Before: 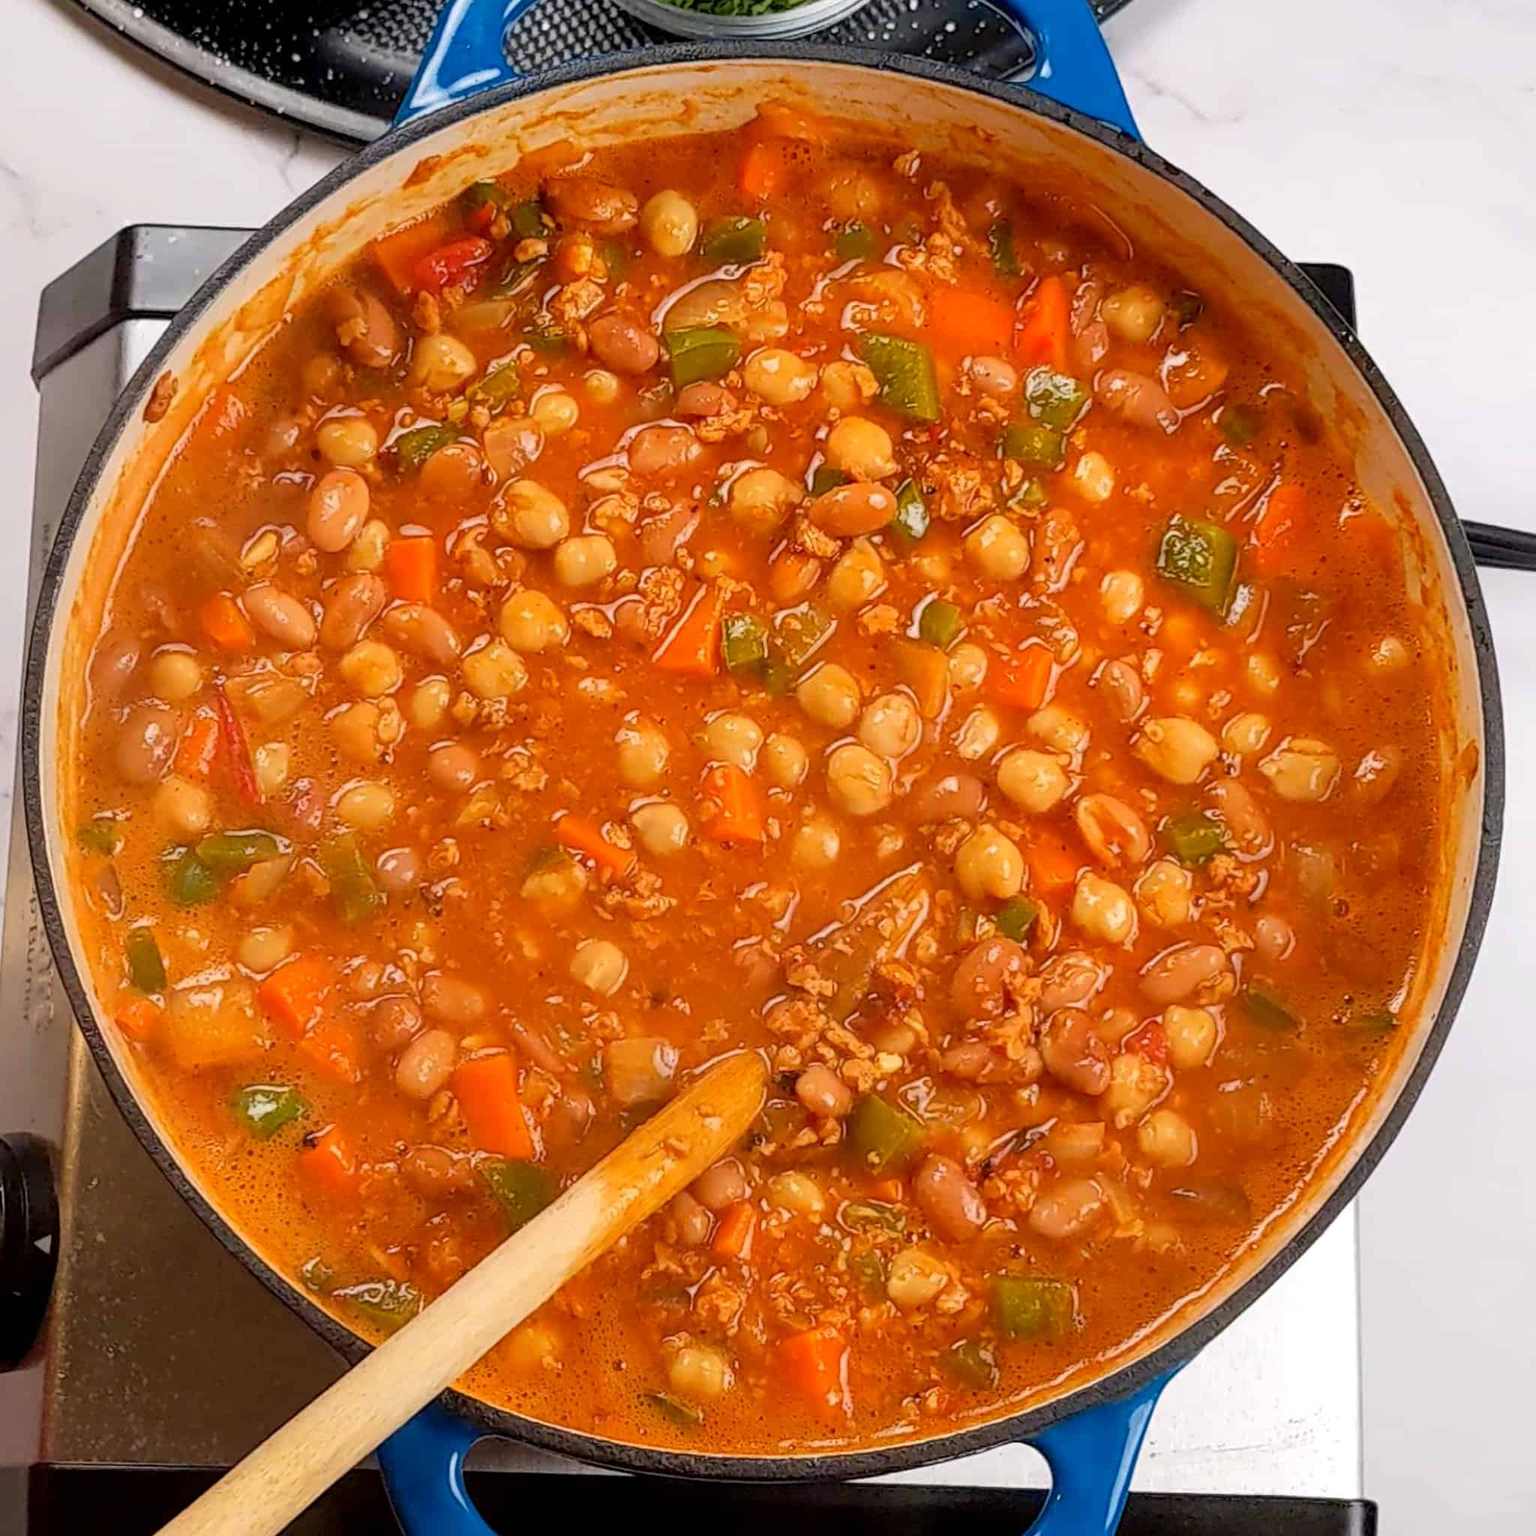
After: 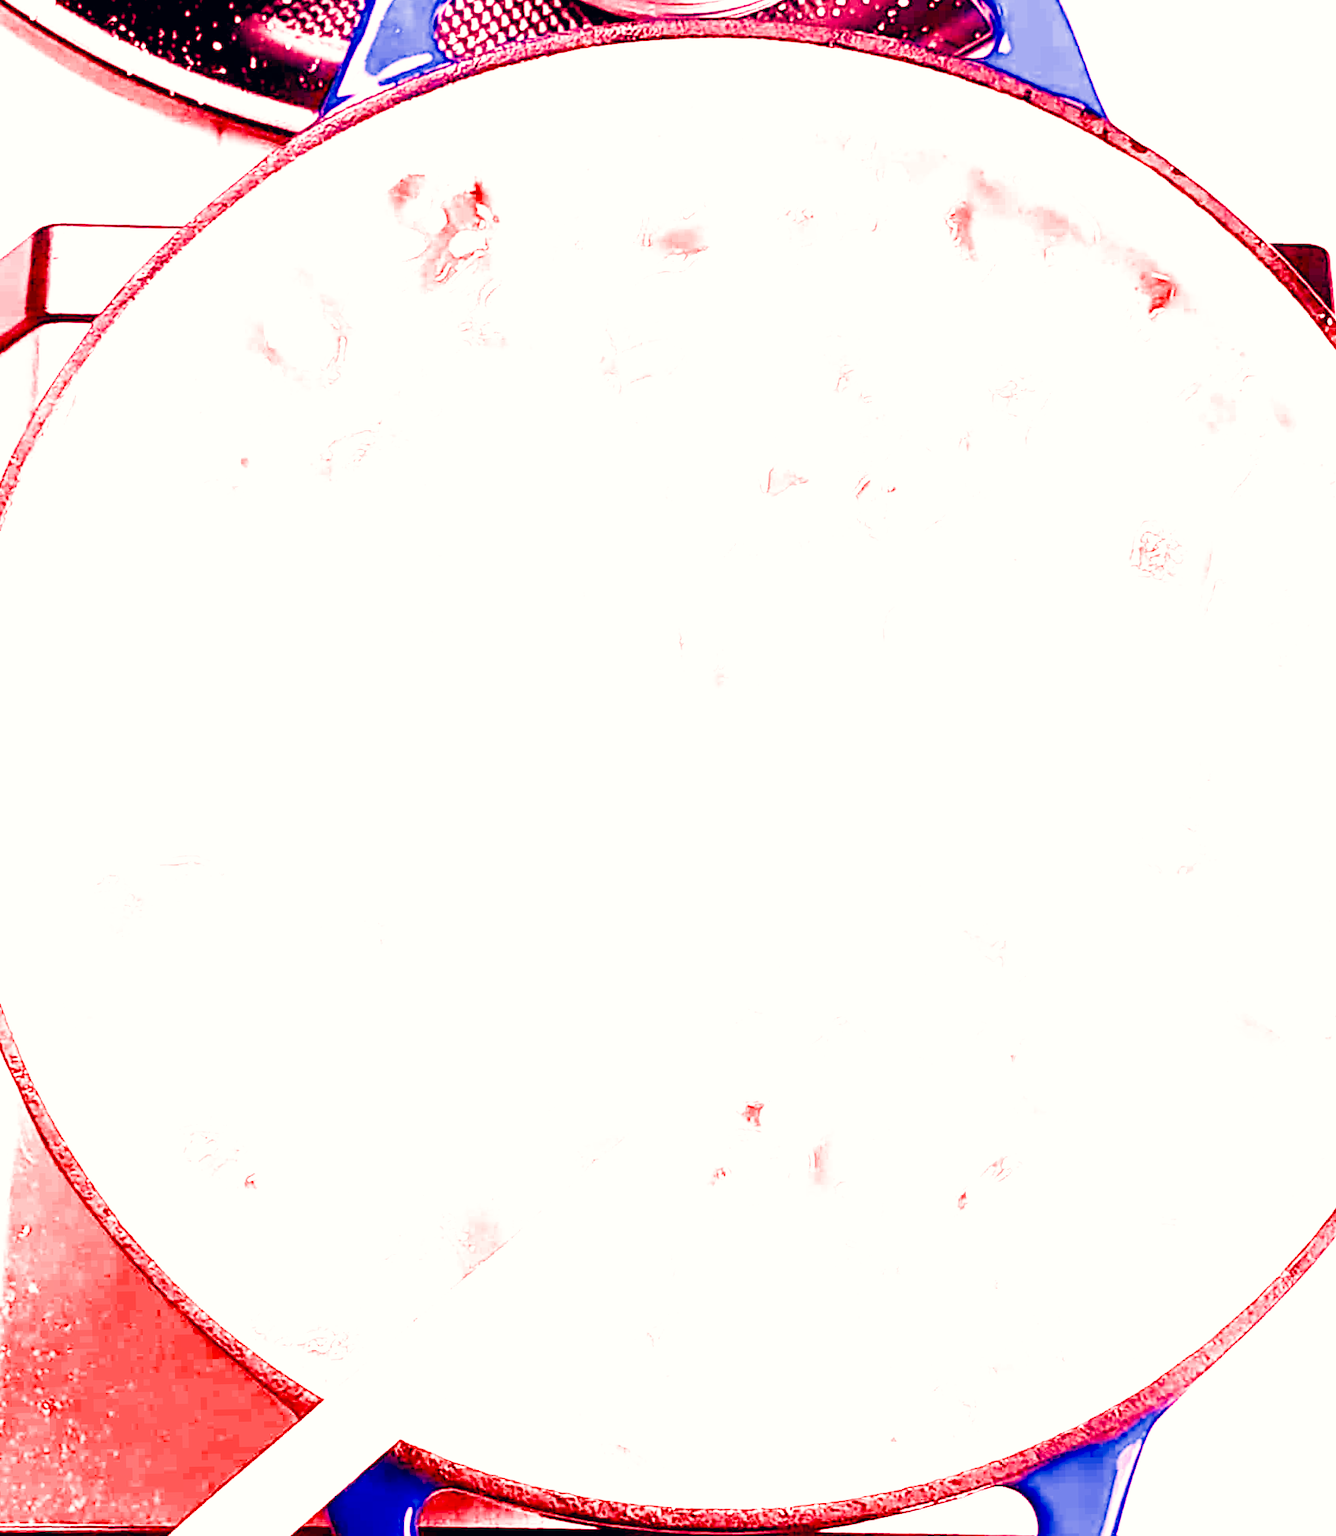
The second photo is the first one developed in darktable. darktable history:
crop and rotate: angle 1°, left 4.281%, top 0.642%, right 11.383%, bottom 2.486%
white balance: red 4.26, blue 1.802
color correction: highlights a* 0.207, highlights b* 2.7, shadows a* -0.874, shadows b* -4.78
filmic rgb: black relative exposure -7.75 EV, white relative exposure 4.4 EV, threshold 3 EV, hardness 3.76, latitude 38.11%, contrast 0.966, highlights saturation mix 10%, shadows ↔ highlights balance 4.59%, color science v4 (2020), enable highlight reconstruction true
